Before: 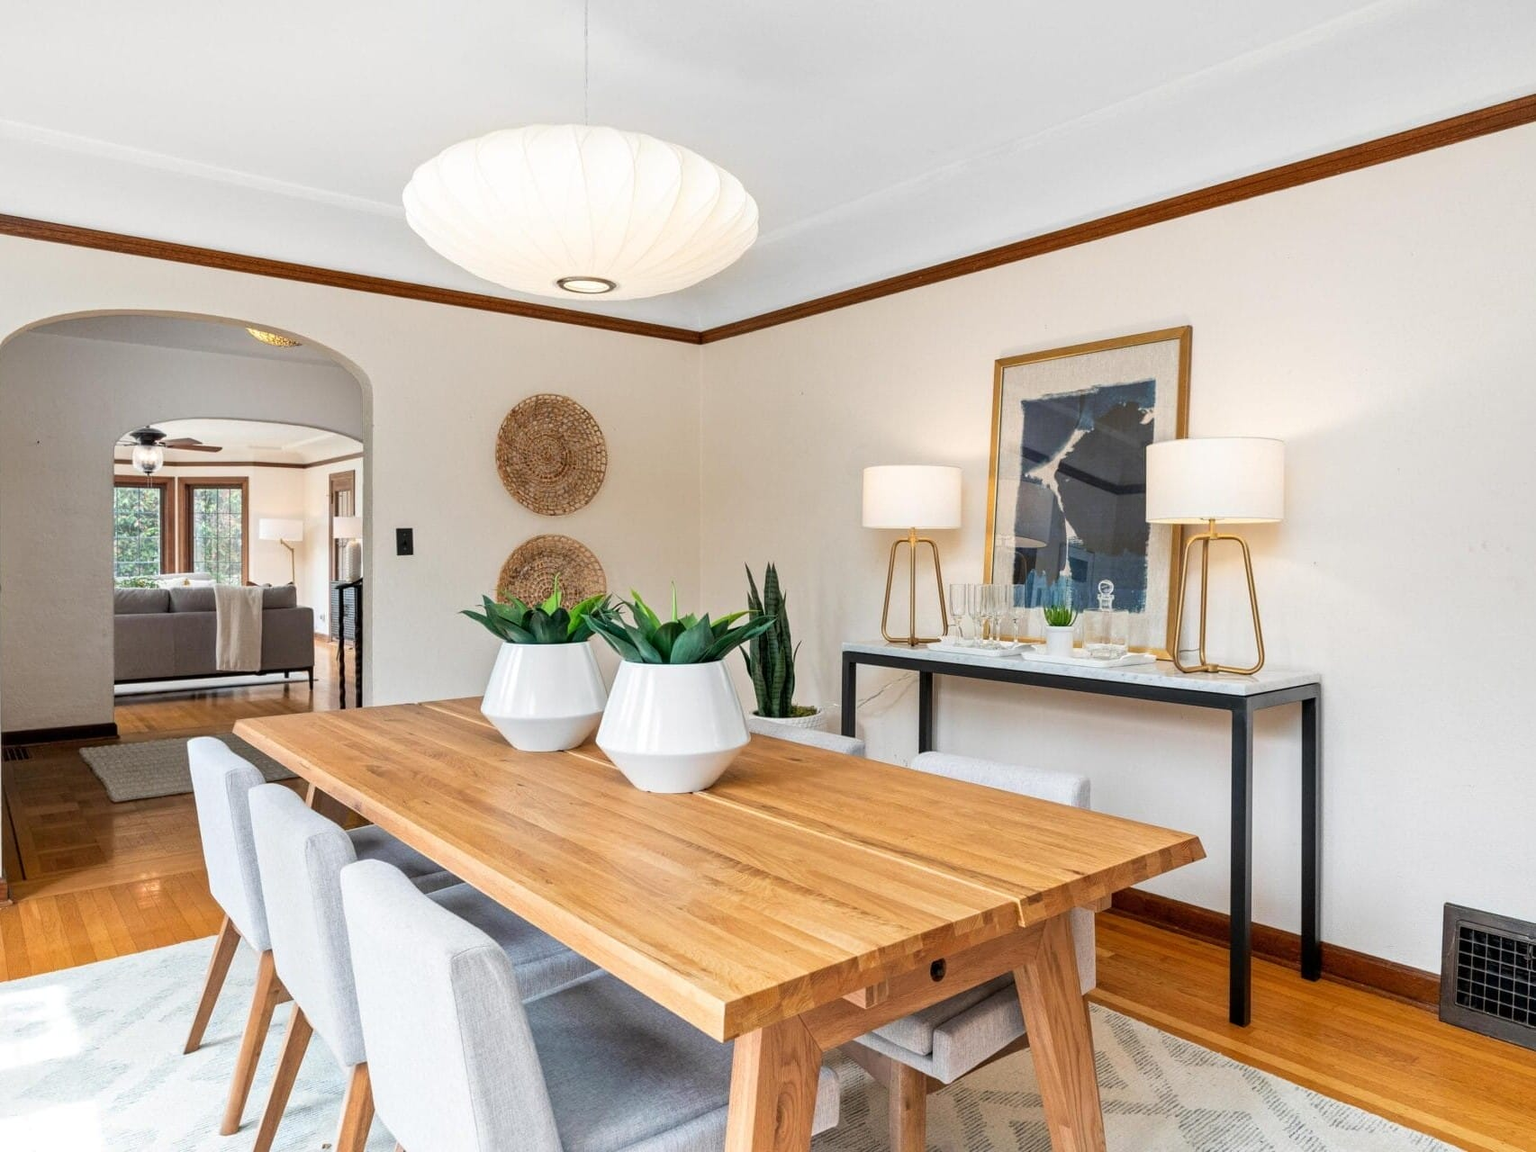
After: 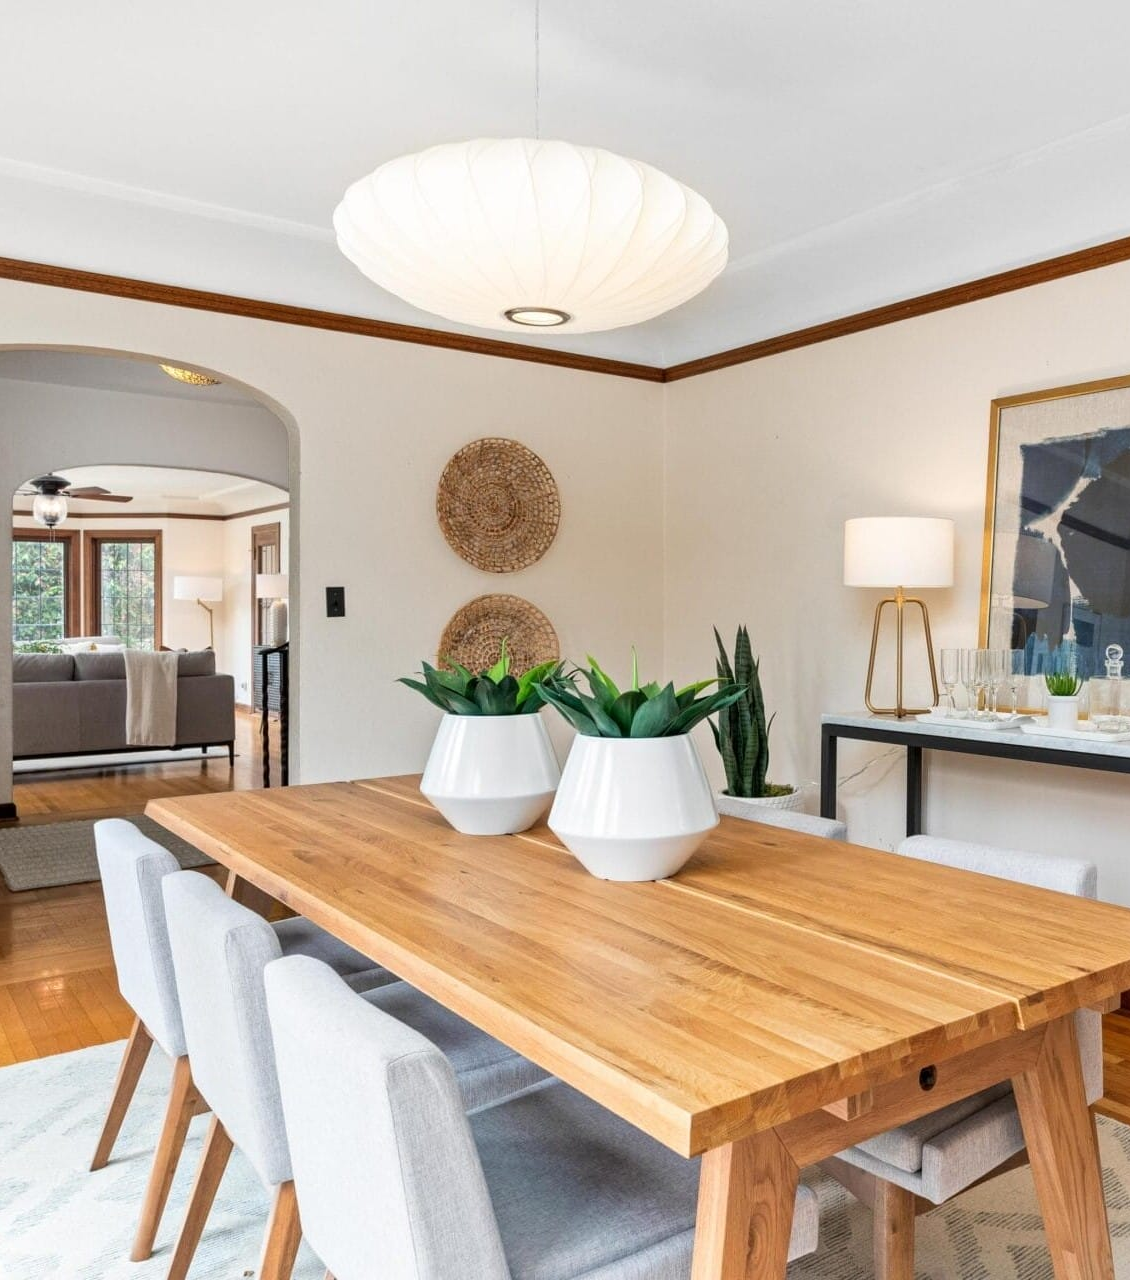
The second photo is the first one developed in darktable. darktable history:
crop and rotate: left 6.682%, right 27.024%
